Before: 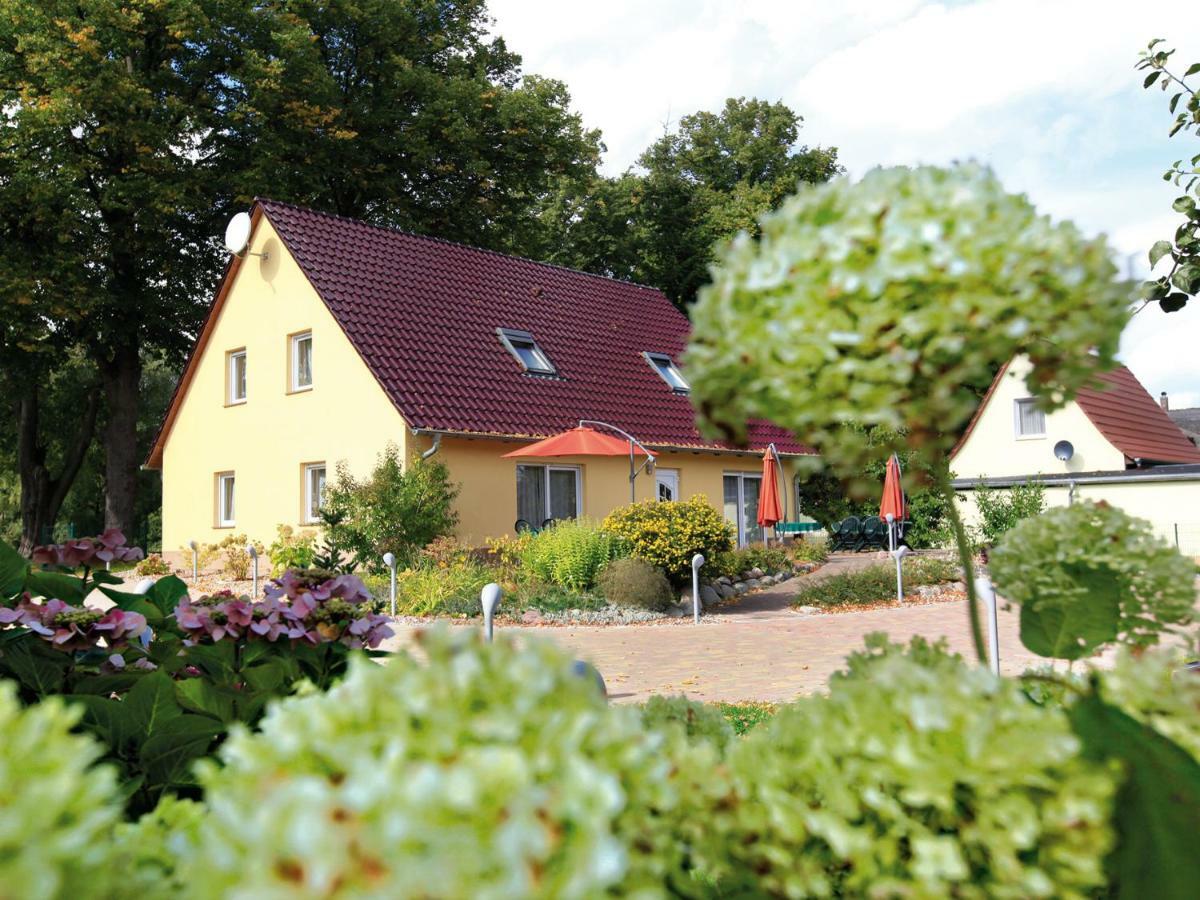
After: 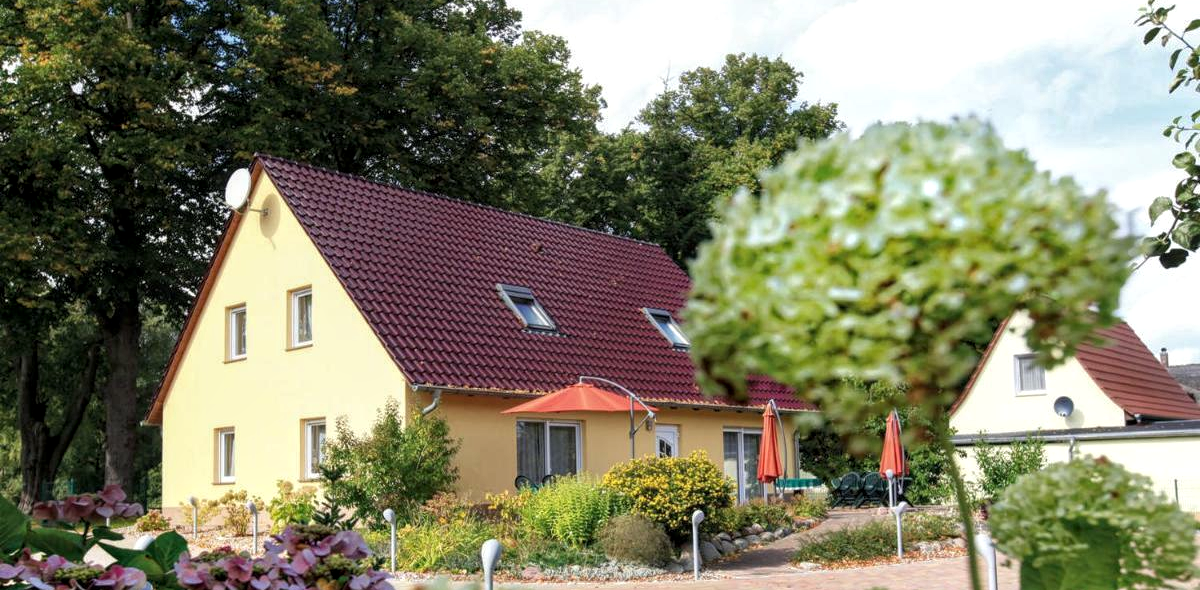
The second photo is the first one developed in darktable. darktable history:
crop and rotate: top 4.965%, bottom 29.428%
local contrast: highlights 92%, shadows 84%, detail 160%, midtone range 0.2
